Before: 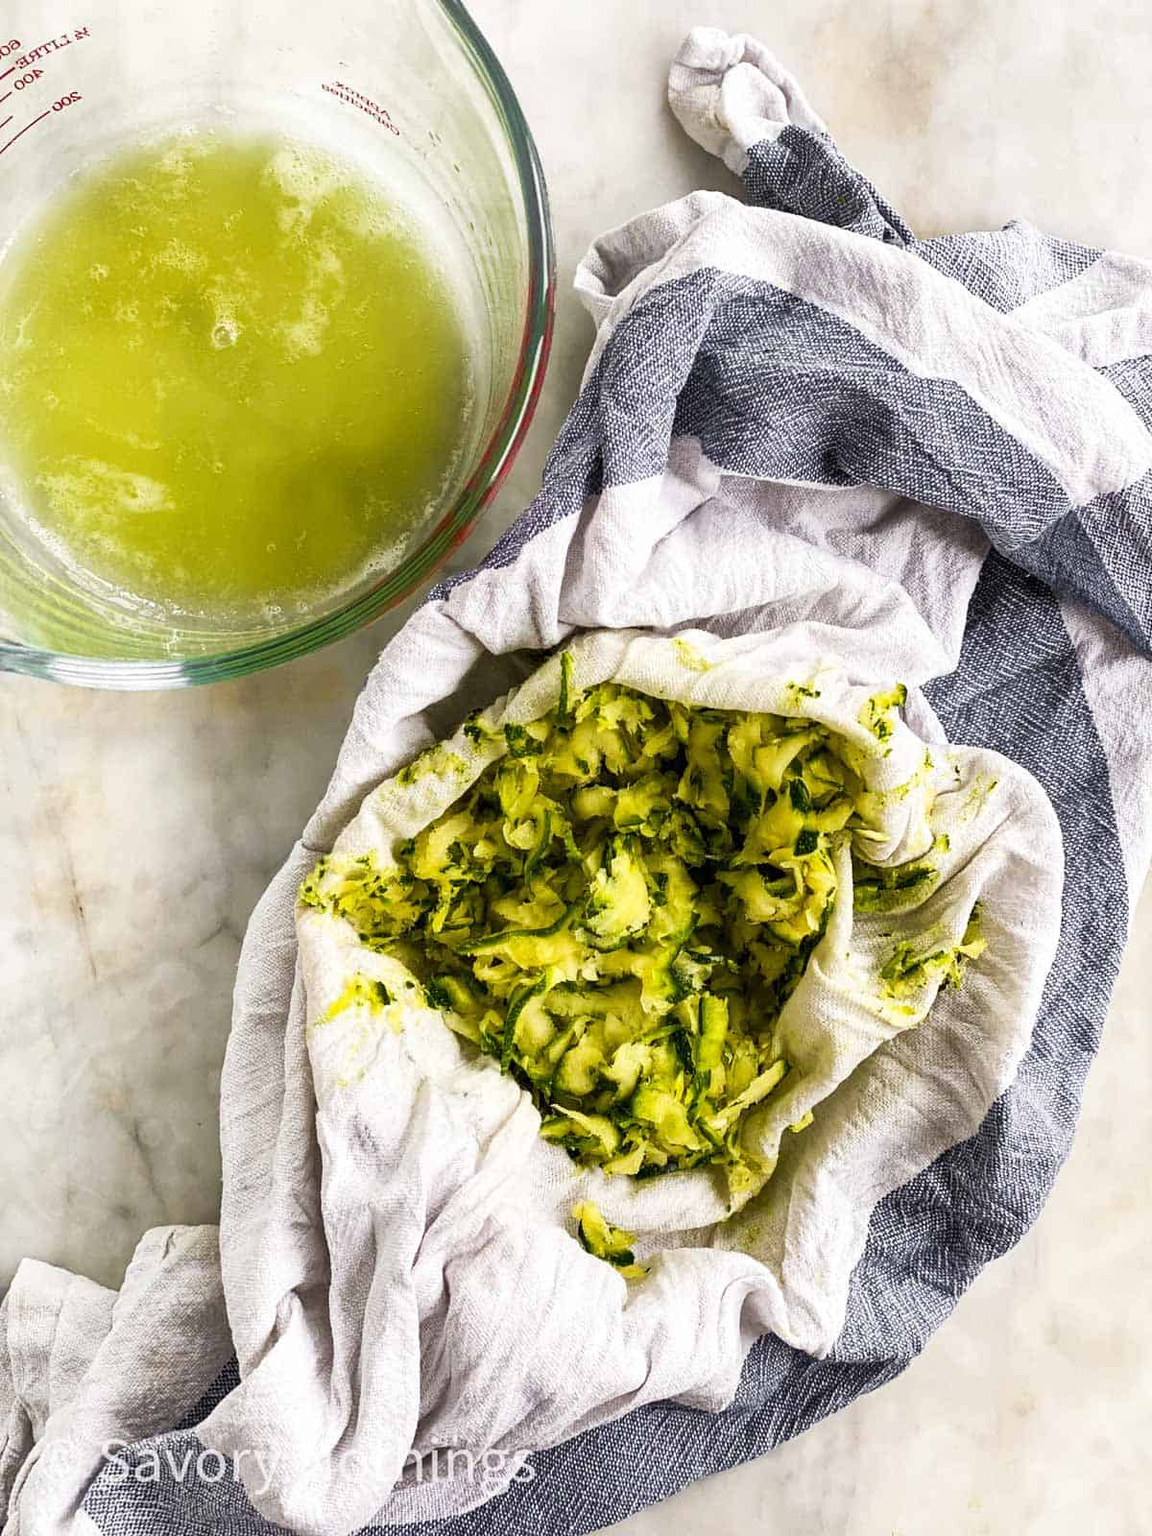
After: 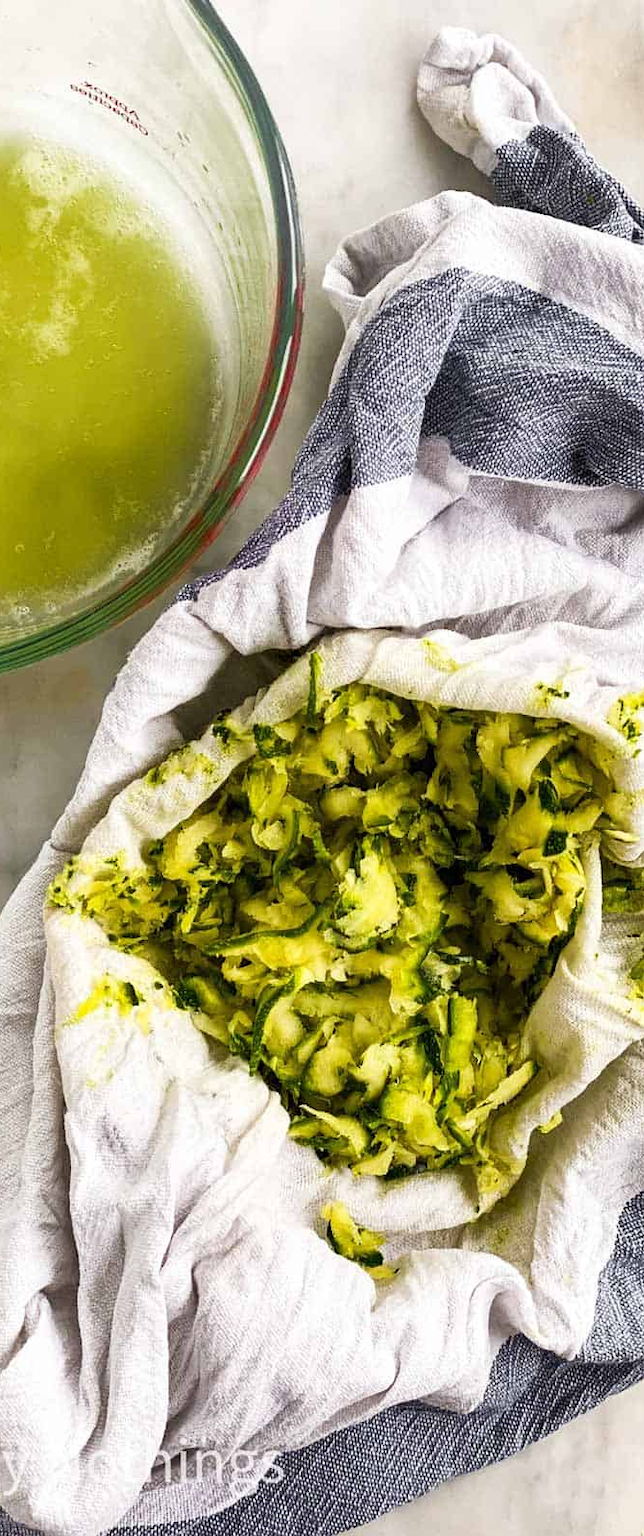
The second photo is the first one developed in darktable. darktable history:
crop: left 21.884%, right 22.154%, bottom 0.003%
